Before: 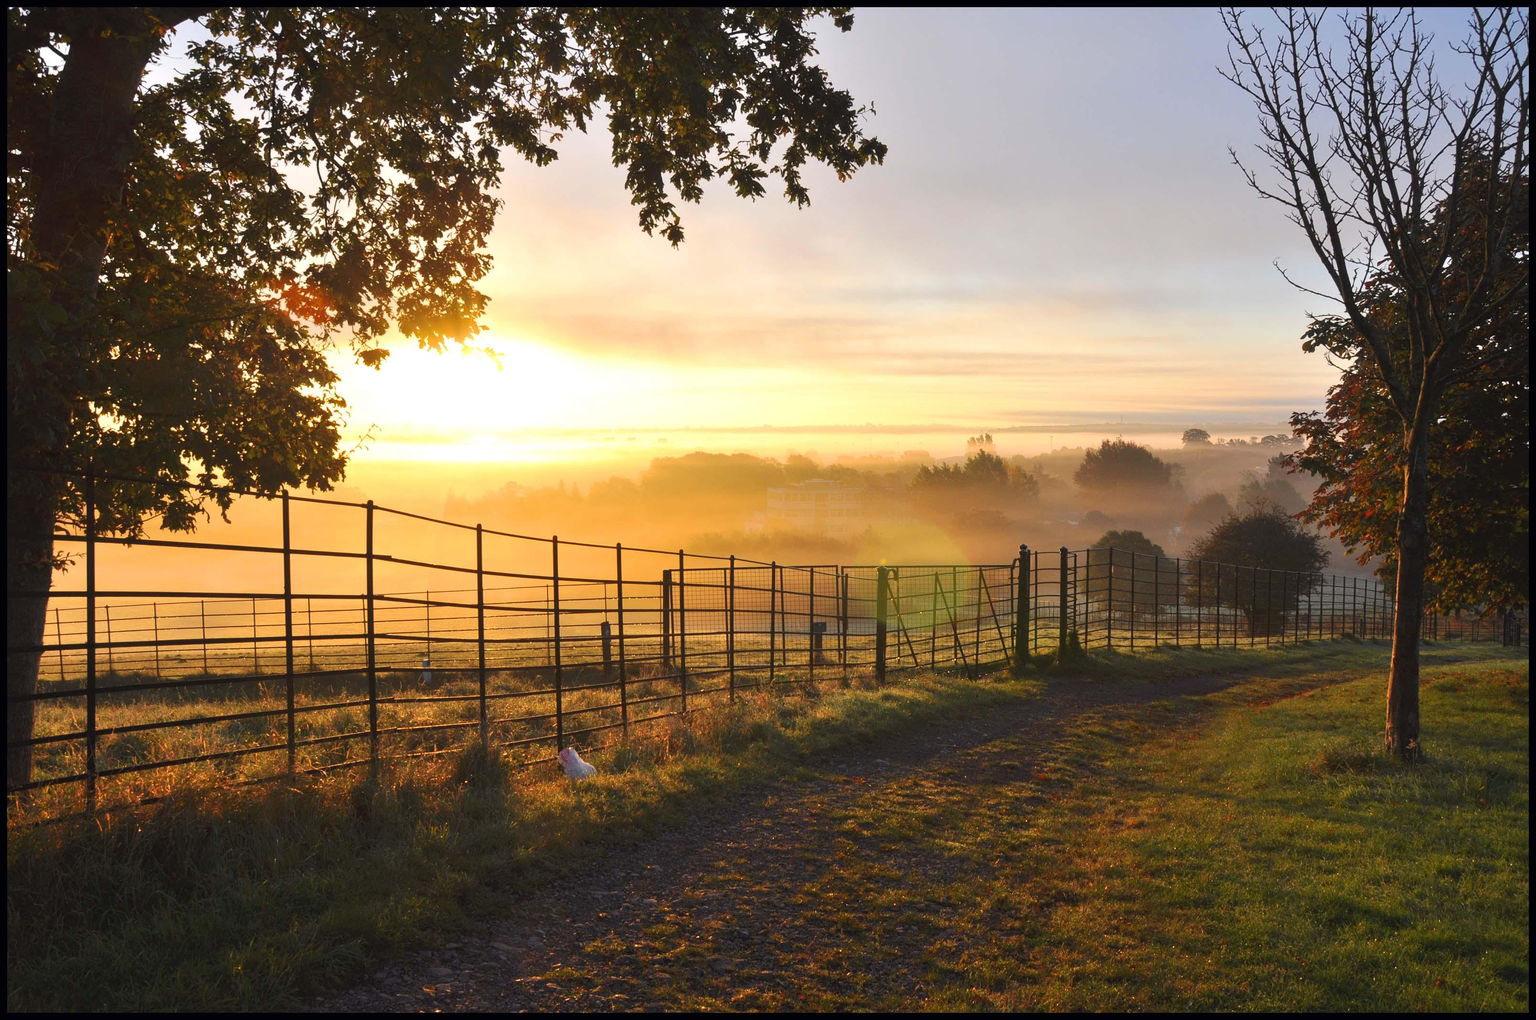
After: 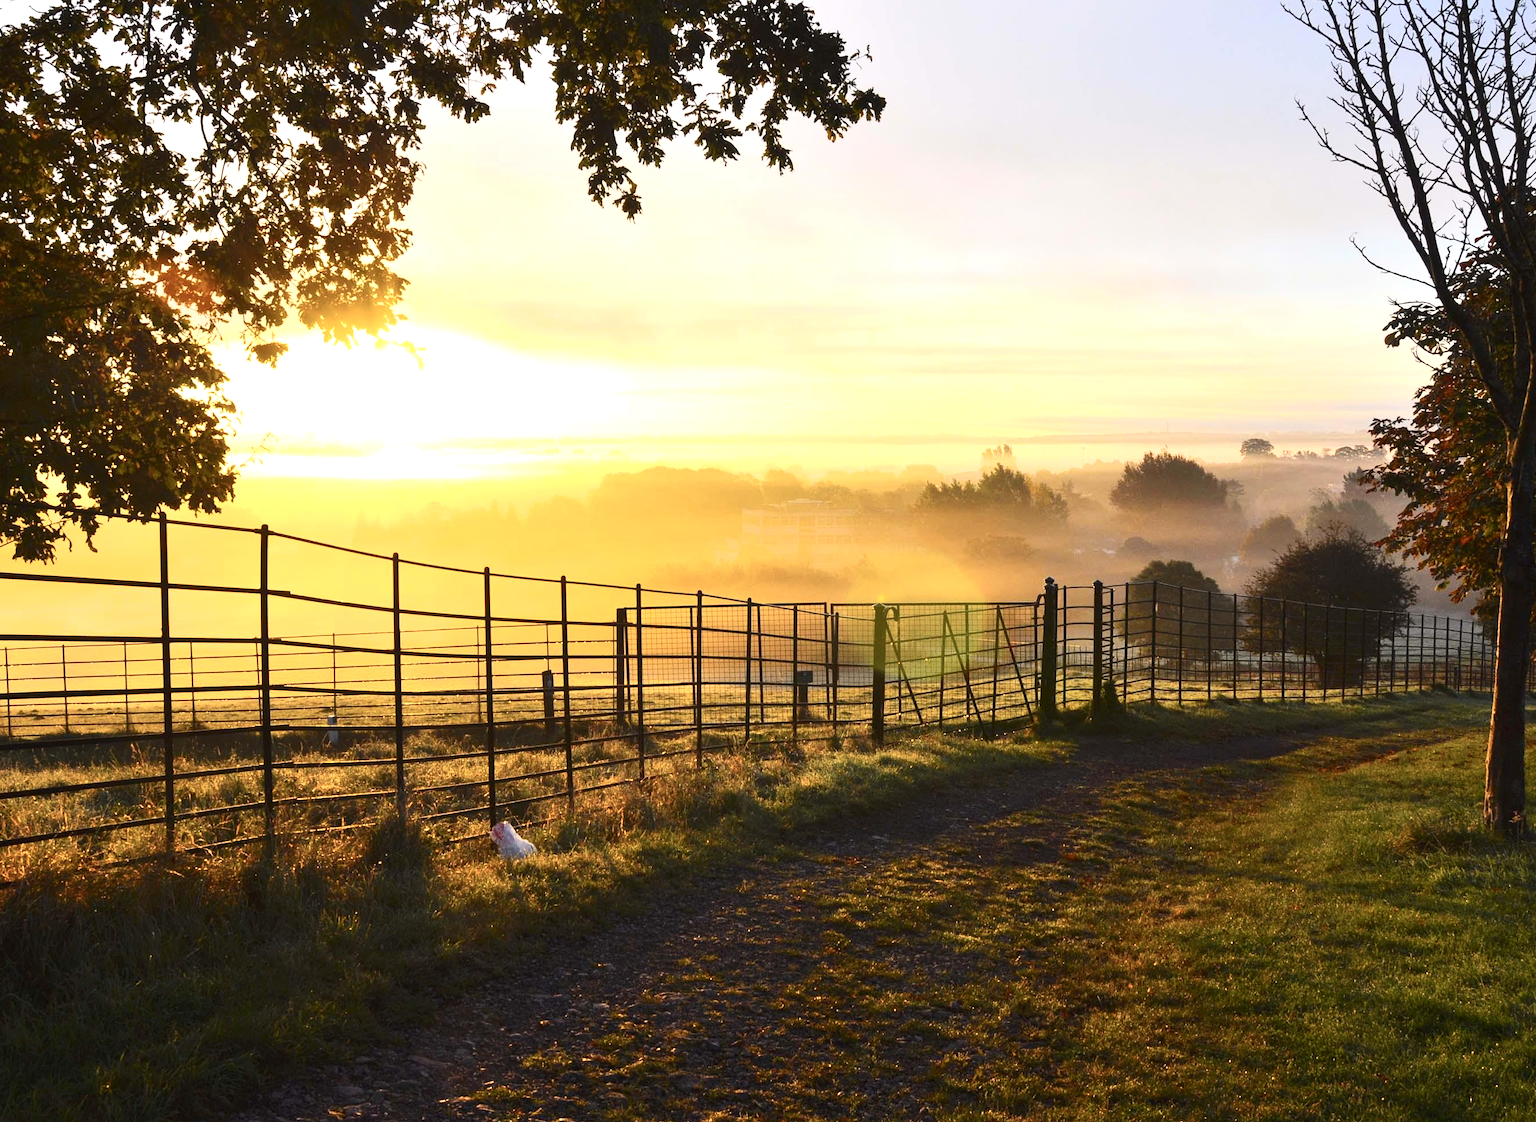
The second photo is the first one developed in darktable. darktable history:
contrast brightness saturation: contrast 0.251, saturation -0.323
crop: left 9.786%, top 6.308%, right 6.952%, bottom 2.1%
color balance rgb: perceptual saturation grading › global saturation 29.563%, global vibrance 20%
exposure: black level correction 0.001, exposure 0.498 EV, compensate highlight preservation false
